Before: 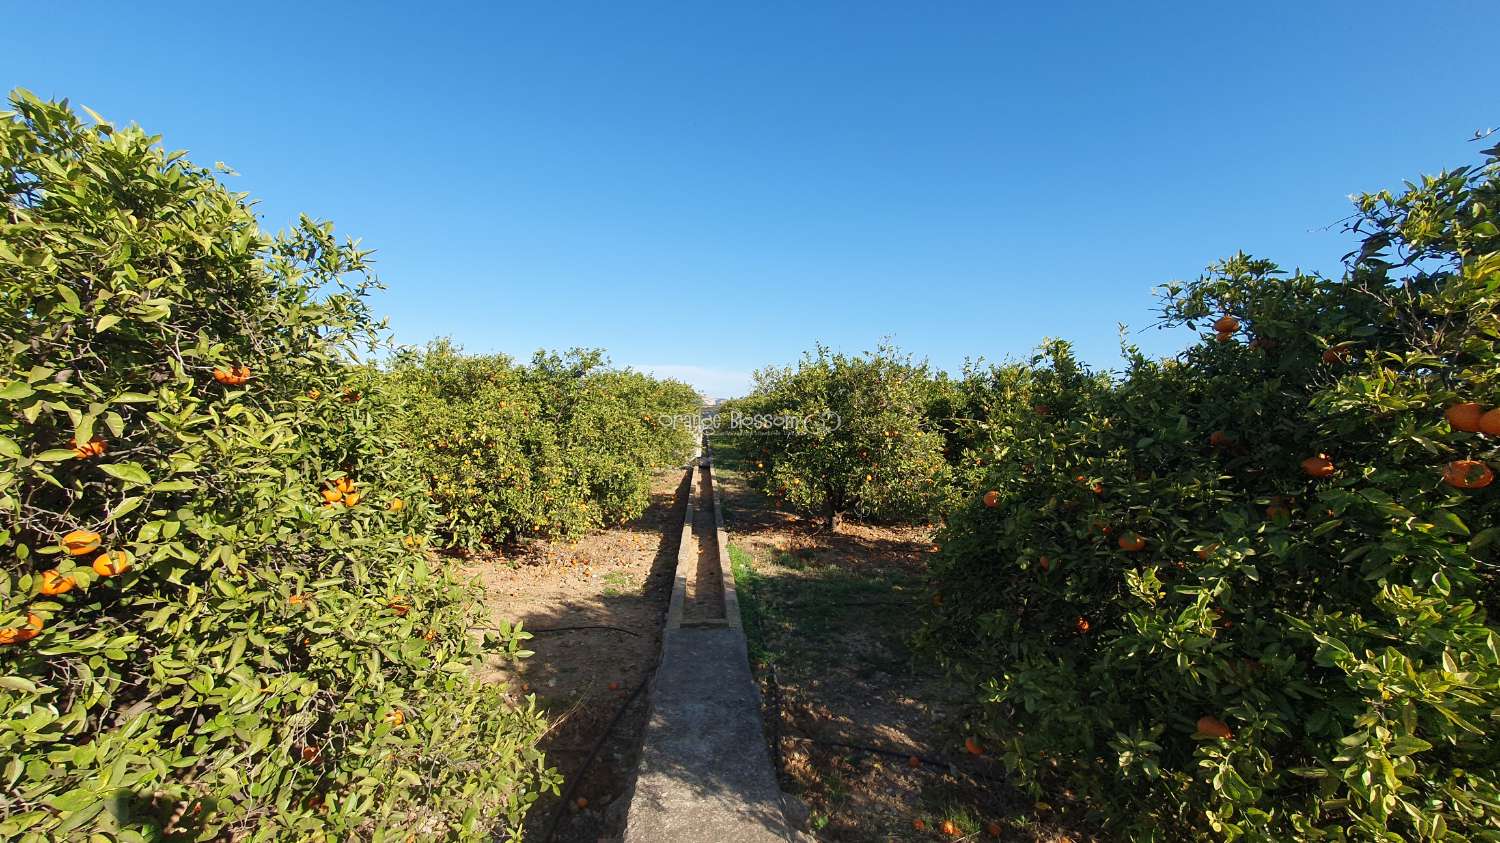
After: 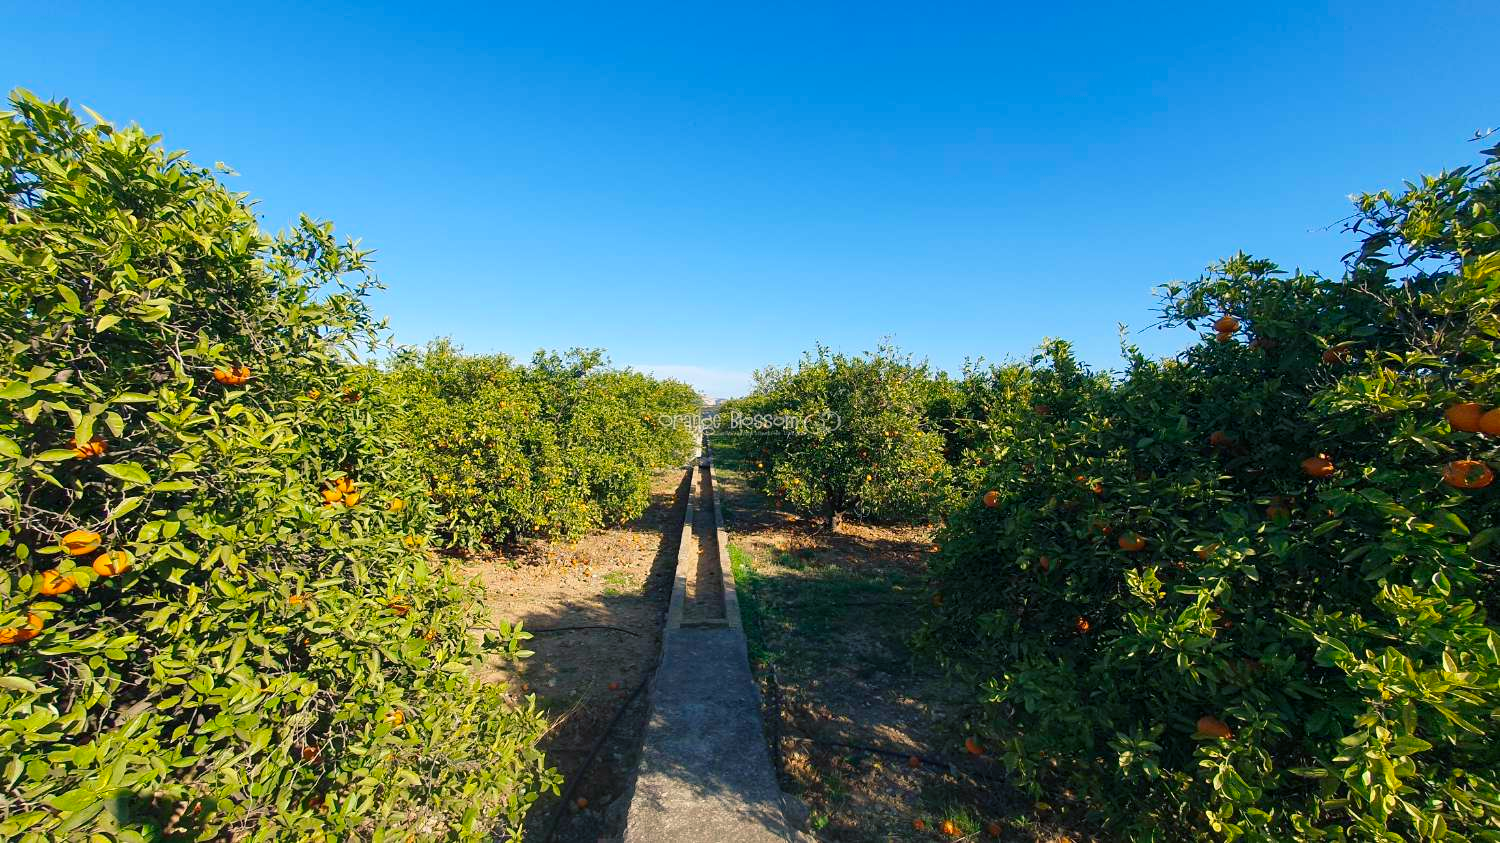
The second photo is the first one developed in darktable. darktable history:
color balance rgb: shadows lift › chroma 7.548%, shadows lift › hue 244.53°, perceptual saturation grading › global saturation 25.622%
